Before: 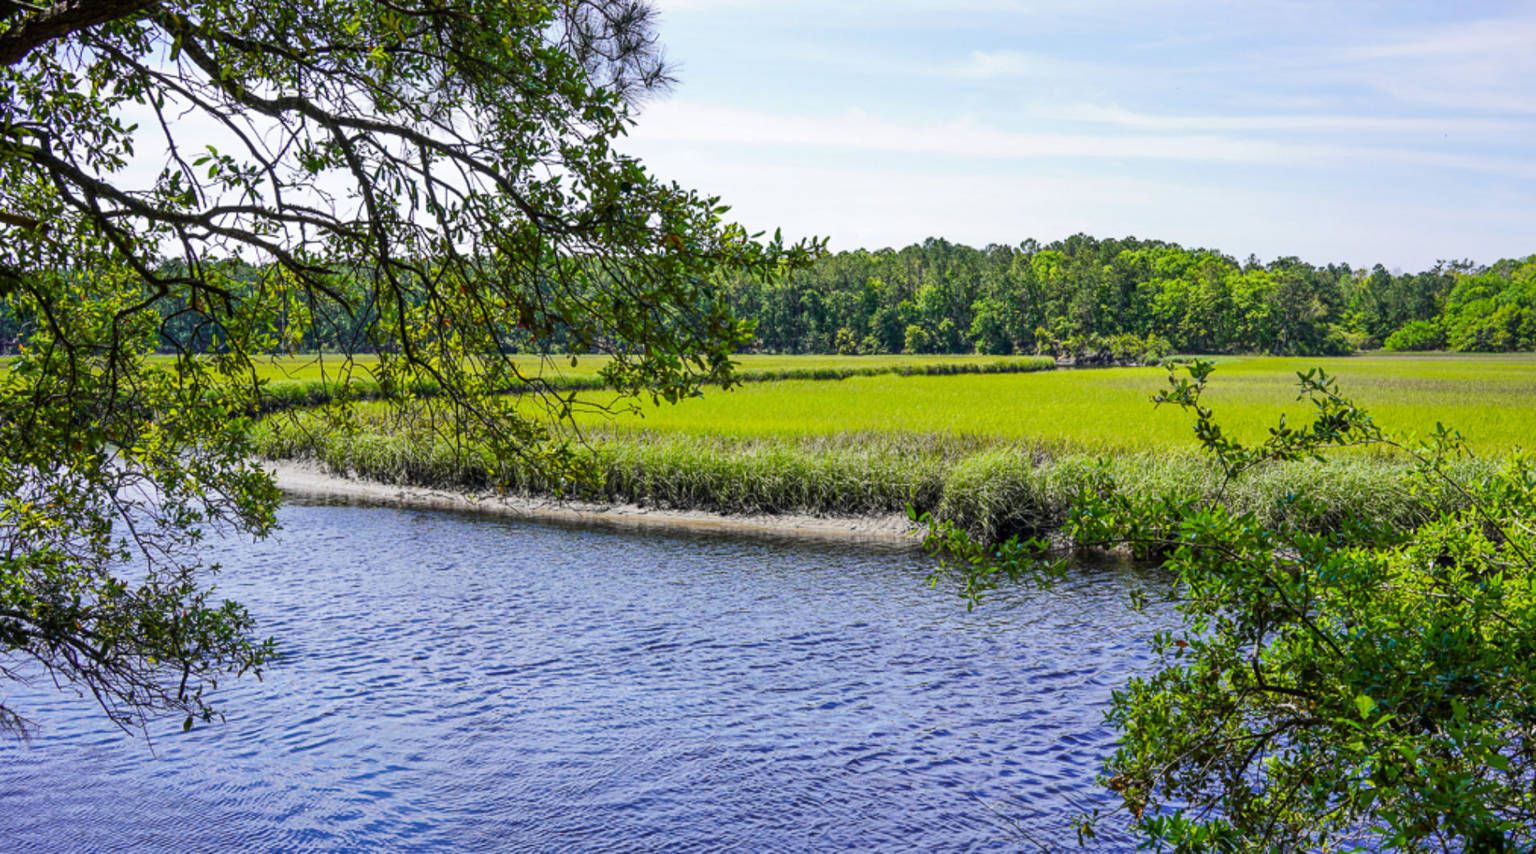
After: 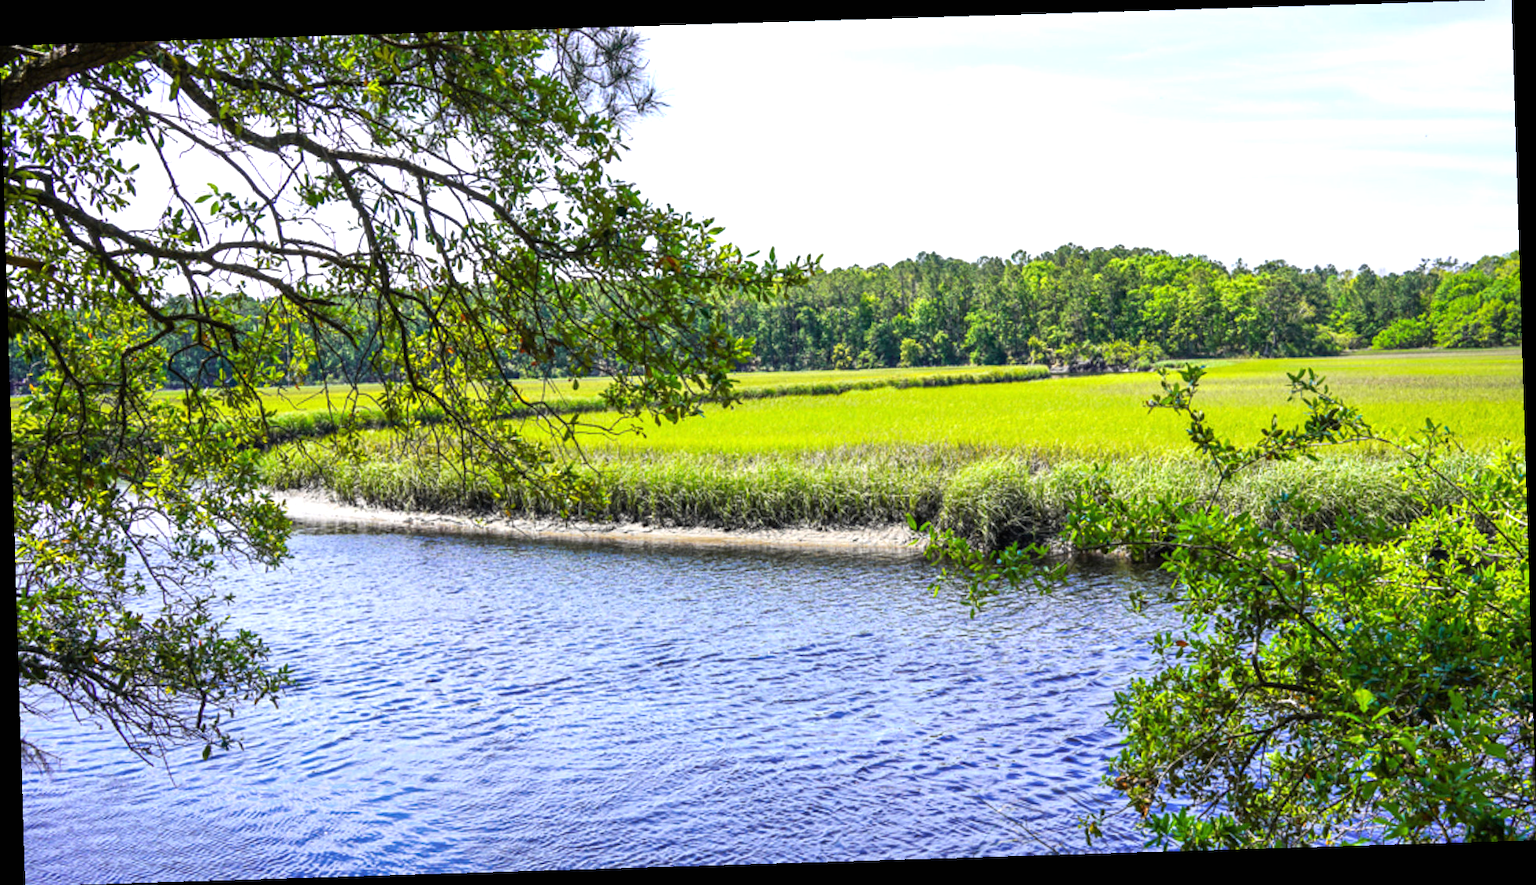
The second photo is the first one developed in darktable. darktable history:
rotate and perspective: rotation -1.75°, automatic cropping off
exposure: black level correction 0, exposure 0.7 EV, compensate exposure bias true, compensate highlight preservation false
